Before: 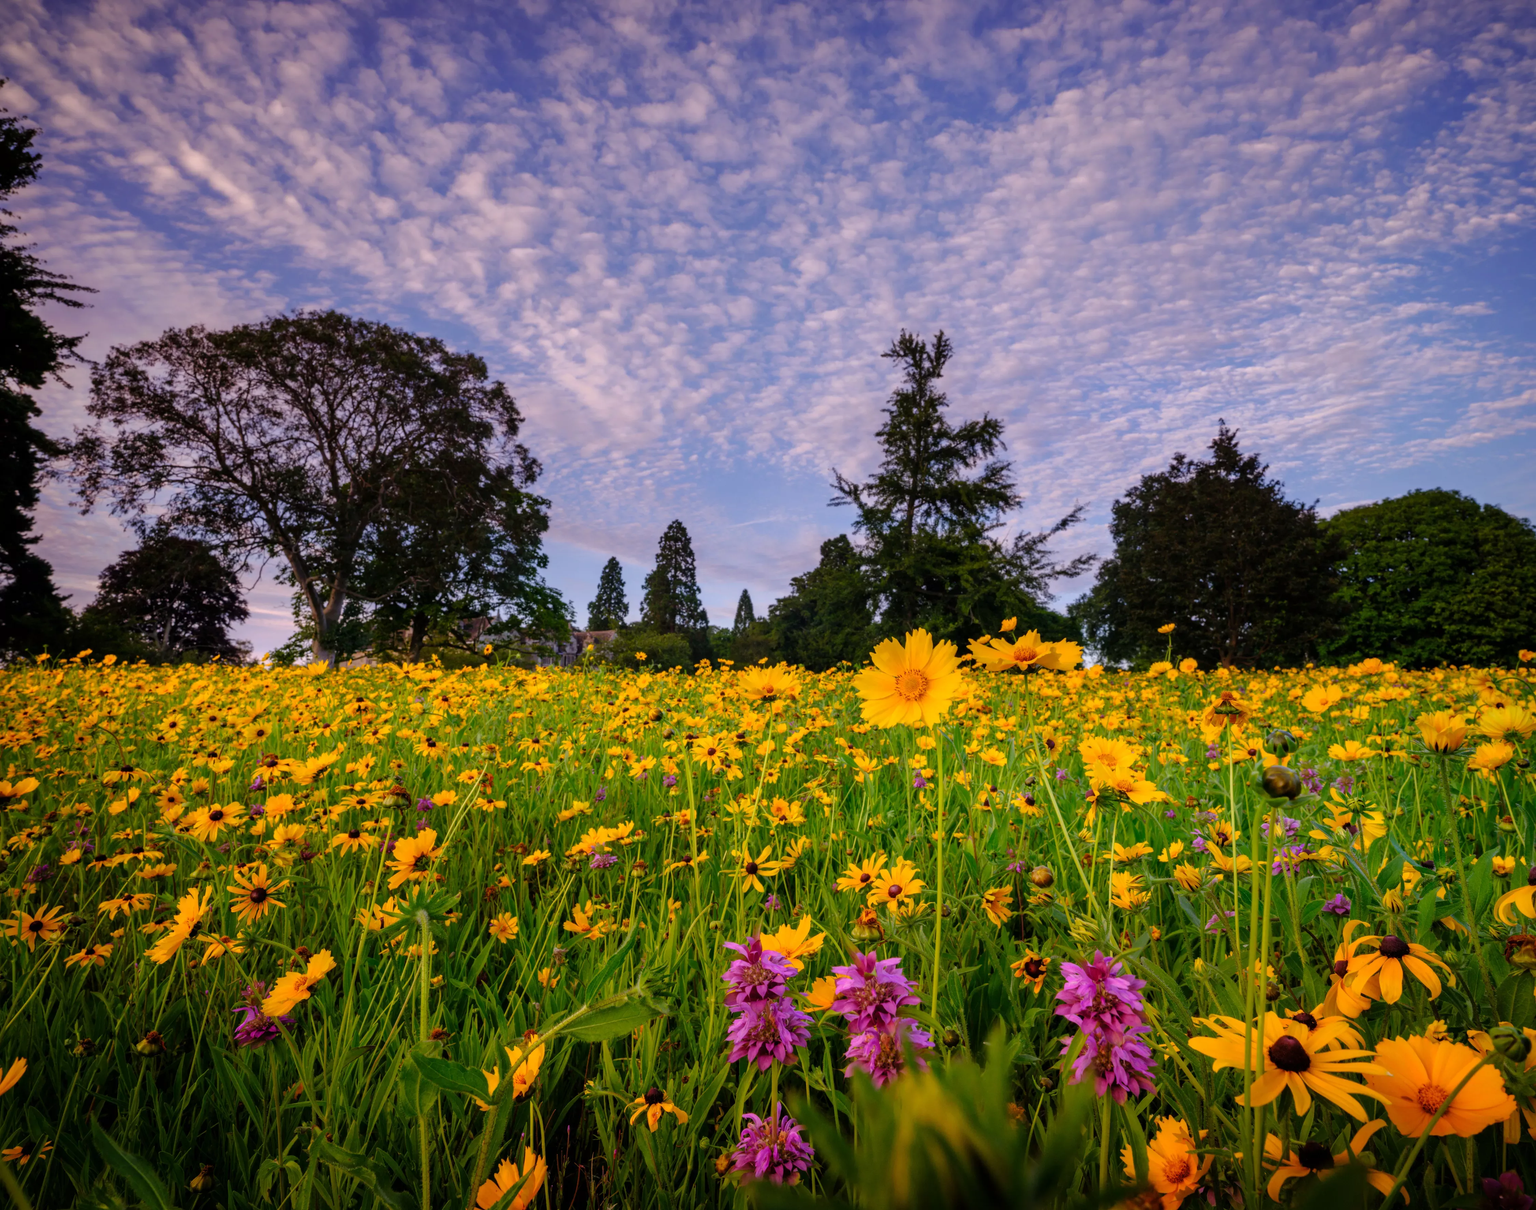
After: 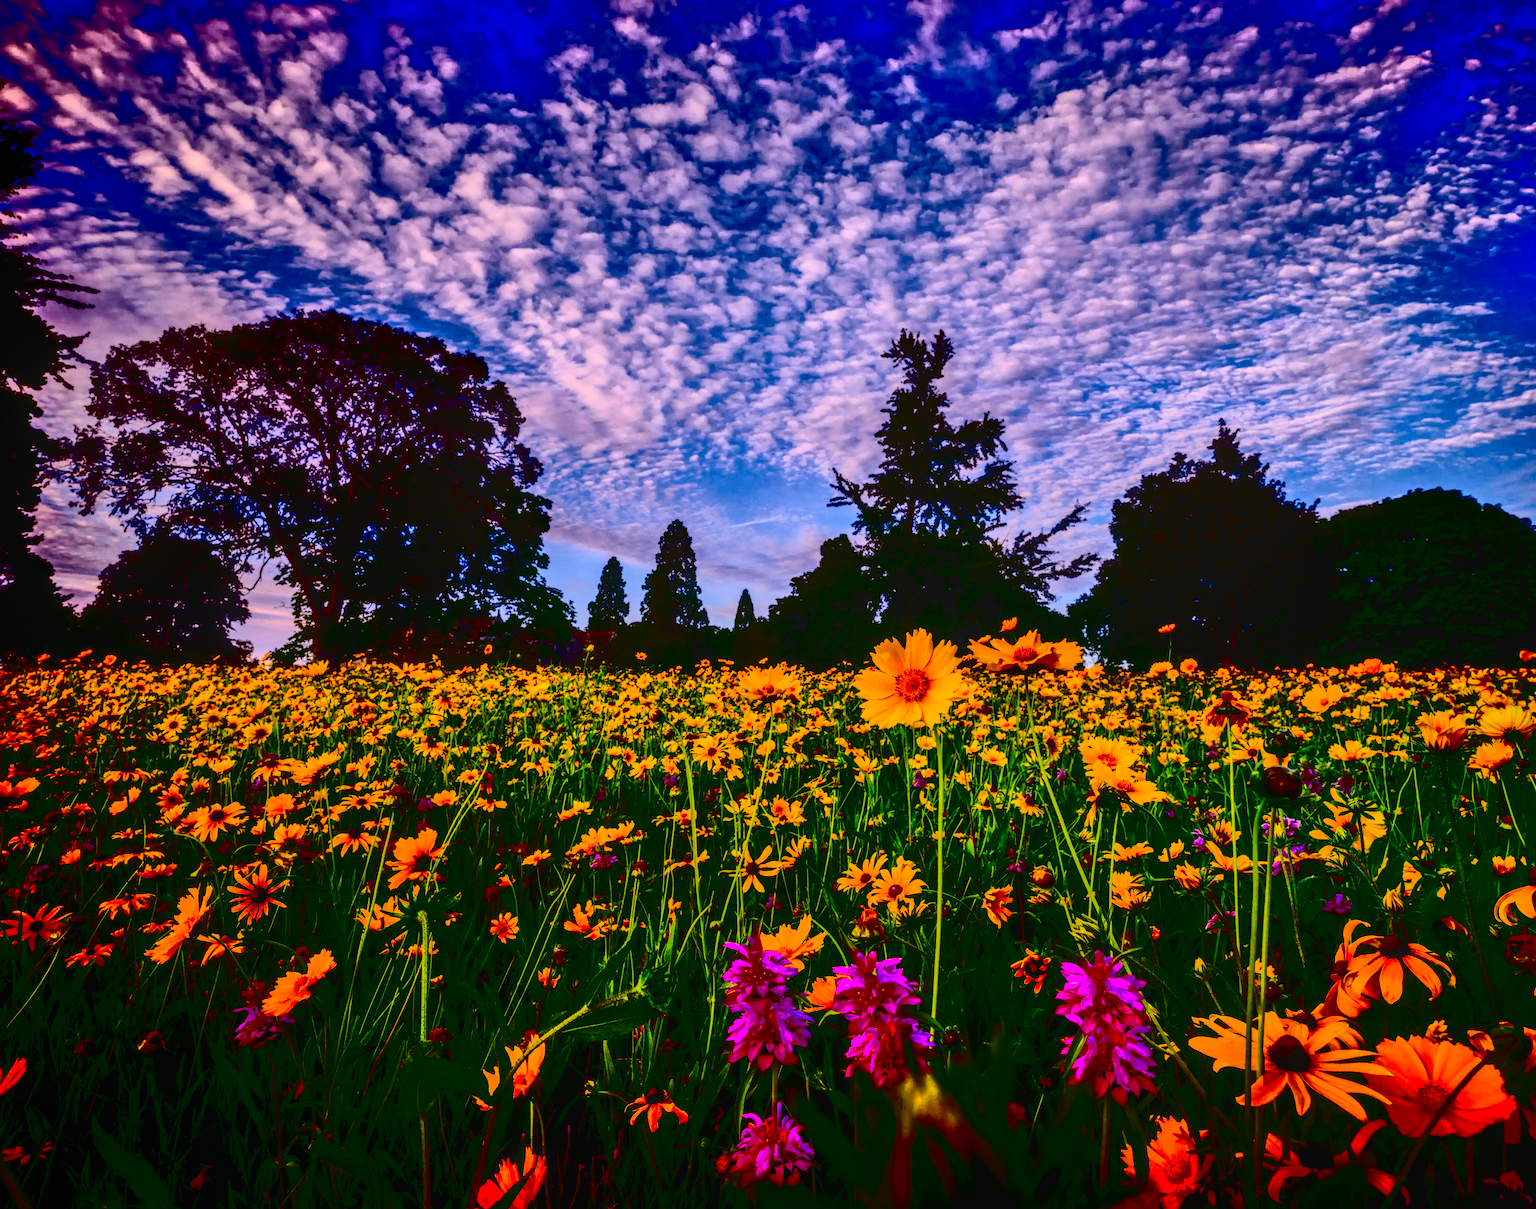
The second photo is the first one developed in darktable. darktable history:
contrast brightness saturation: contrast 0.77, brightness -1, saturation 1
local contrast: highlights 0%, shadows 0%, detail 133%
shadows and highlights: soften with gaussian
